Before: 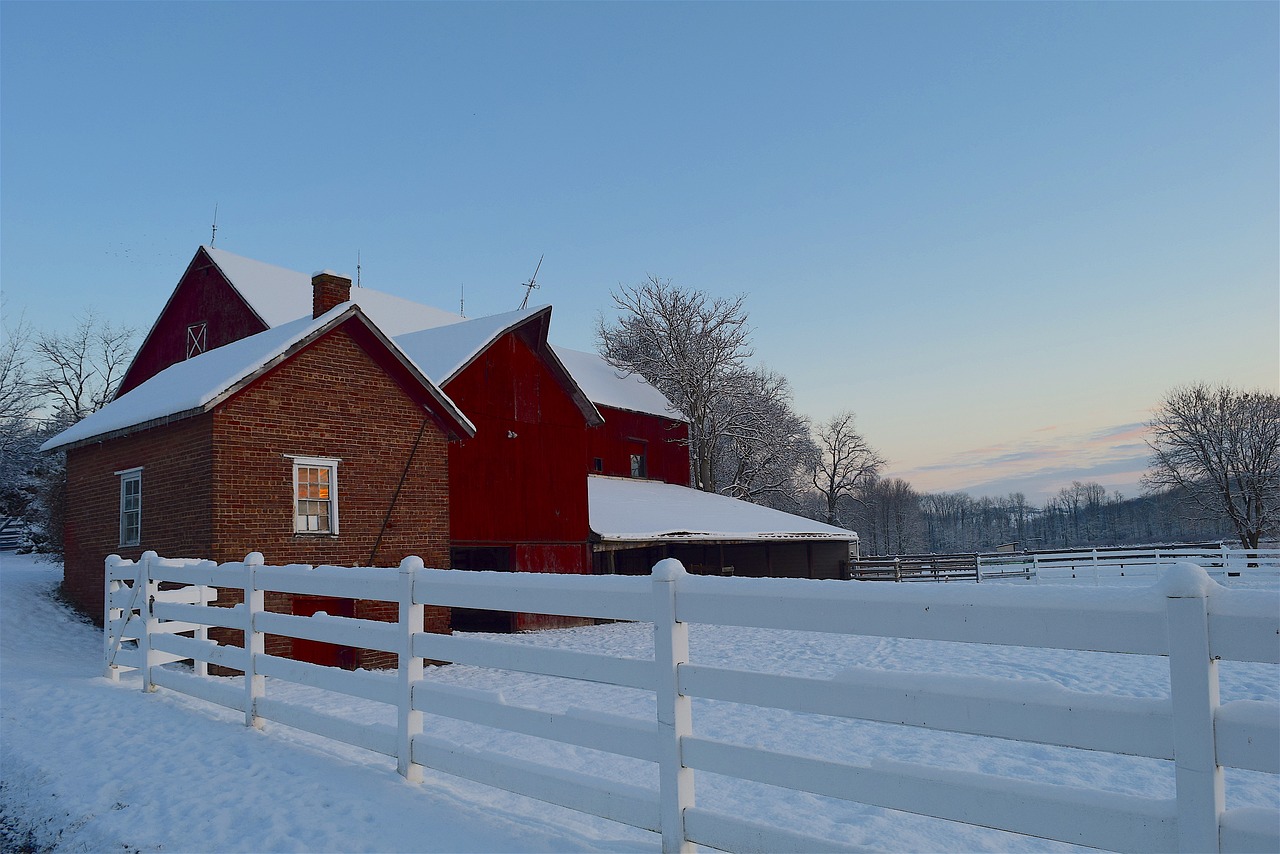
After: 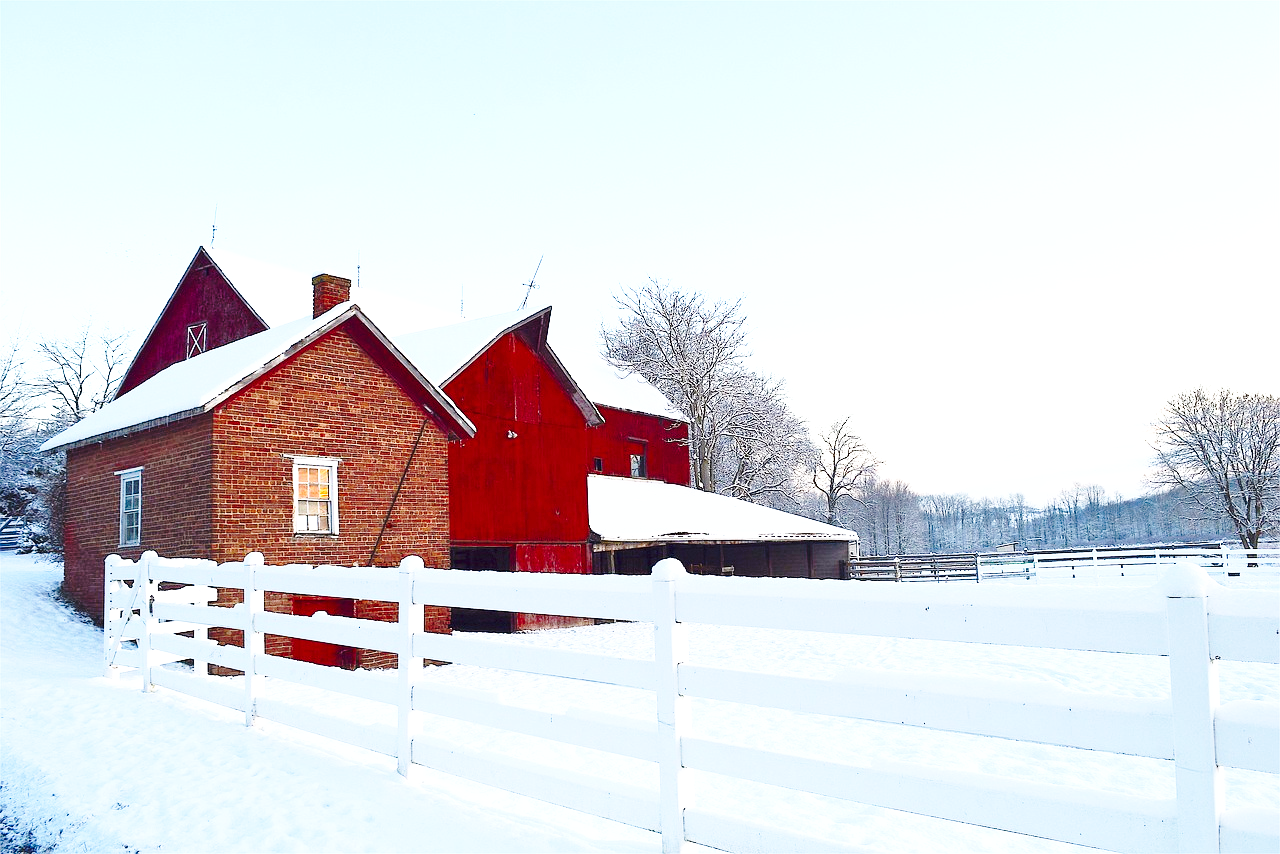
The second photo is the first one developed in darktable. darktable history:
base curve: curves: ch0 [(0, 0) (0.032, 0.037) (0.105, 0.228) (0.435, 0.76) (0.856, 0.983) (1, 1)], preserve colors none
exposure: black level correction 0, exposure 1.5 EV, compensate highlight preservation false
